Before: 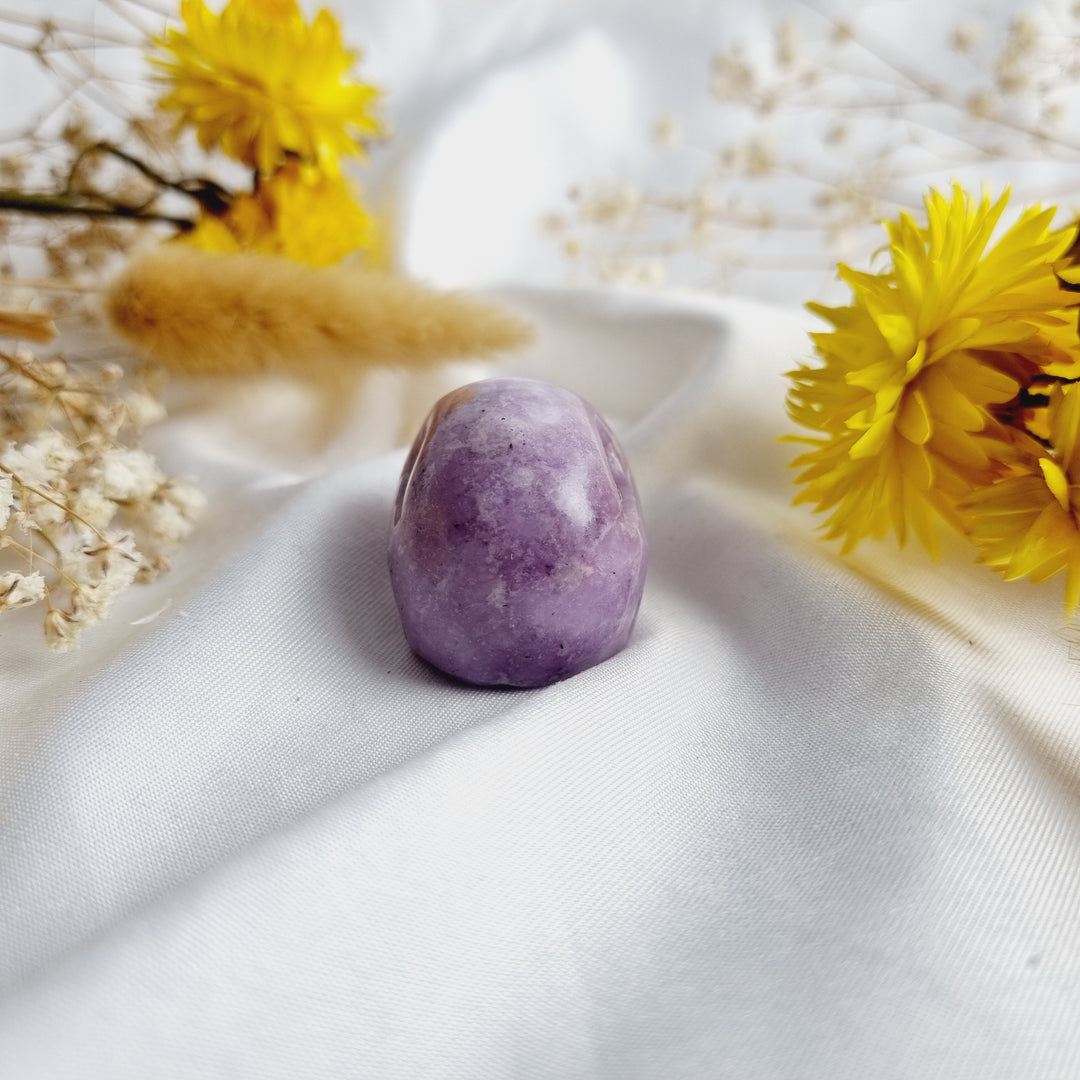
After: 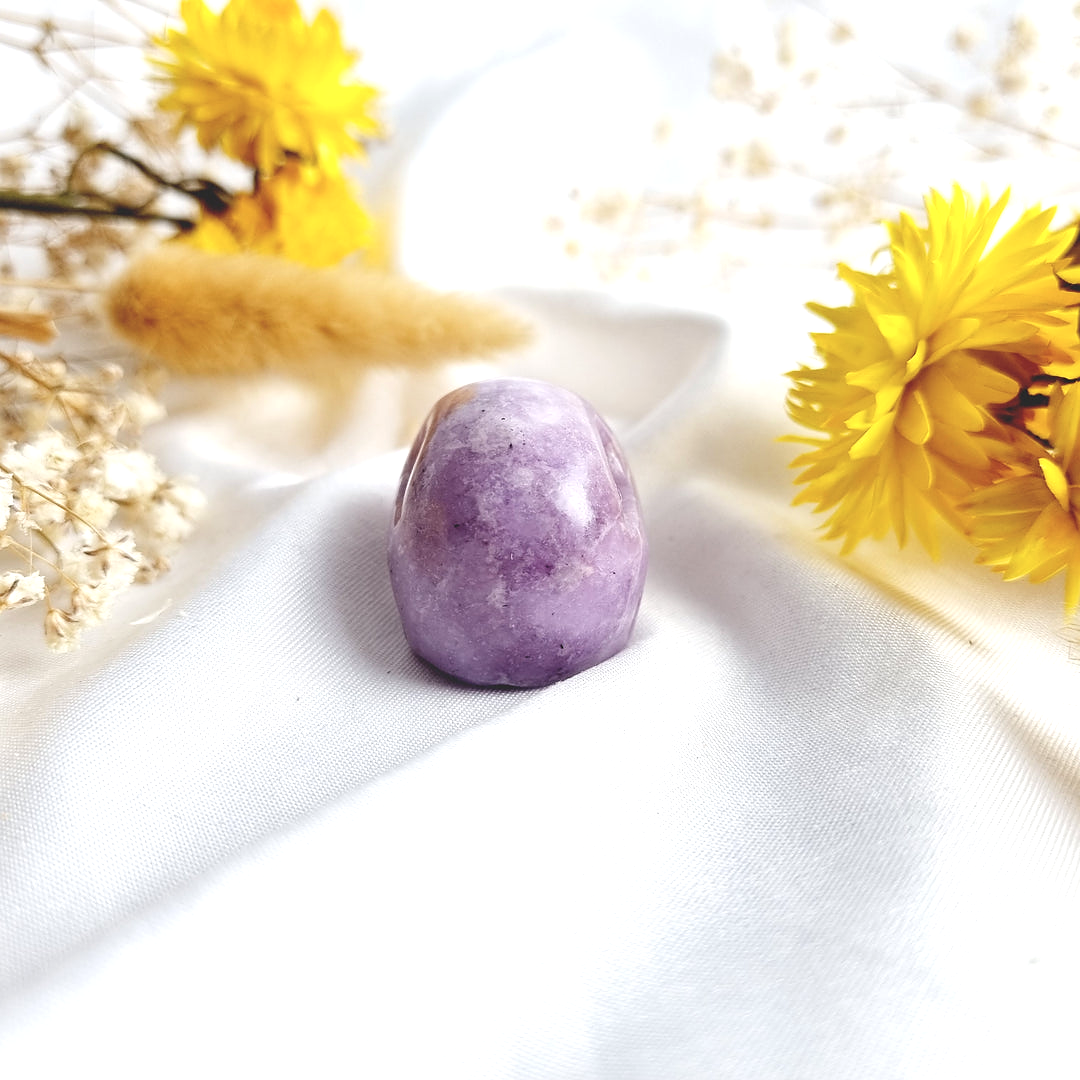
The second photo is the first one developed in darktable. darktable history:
color balance: lift [1.007, 1, 1, 1], gamma [1.097, 1, 1, 1]
exposure: exposure 0.636 EV, compensate highlight preservation false
sharpen: radius 1
